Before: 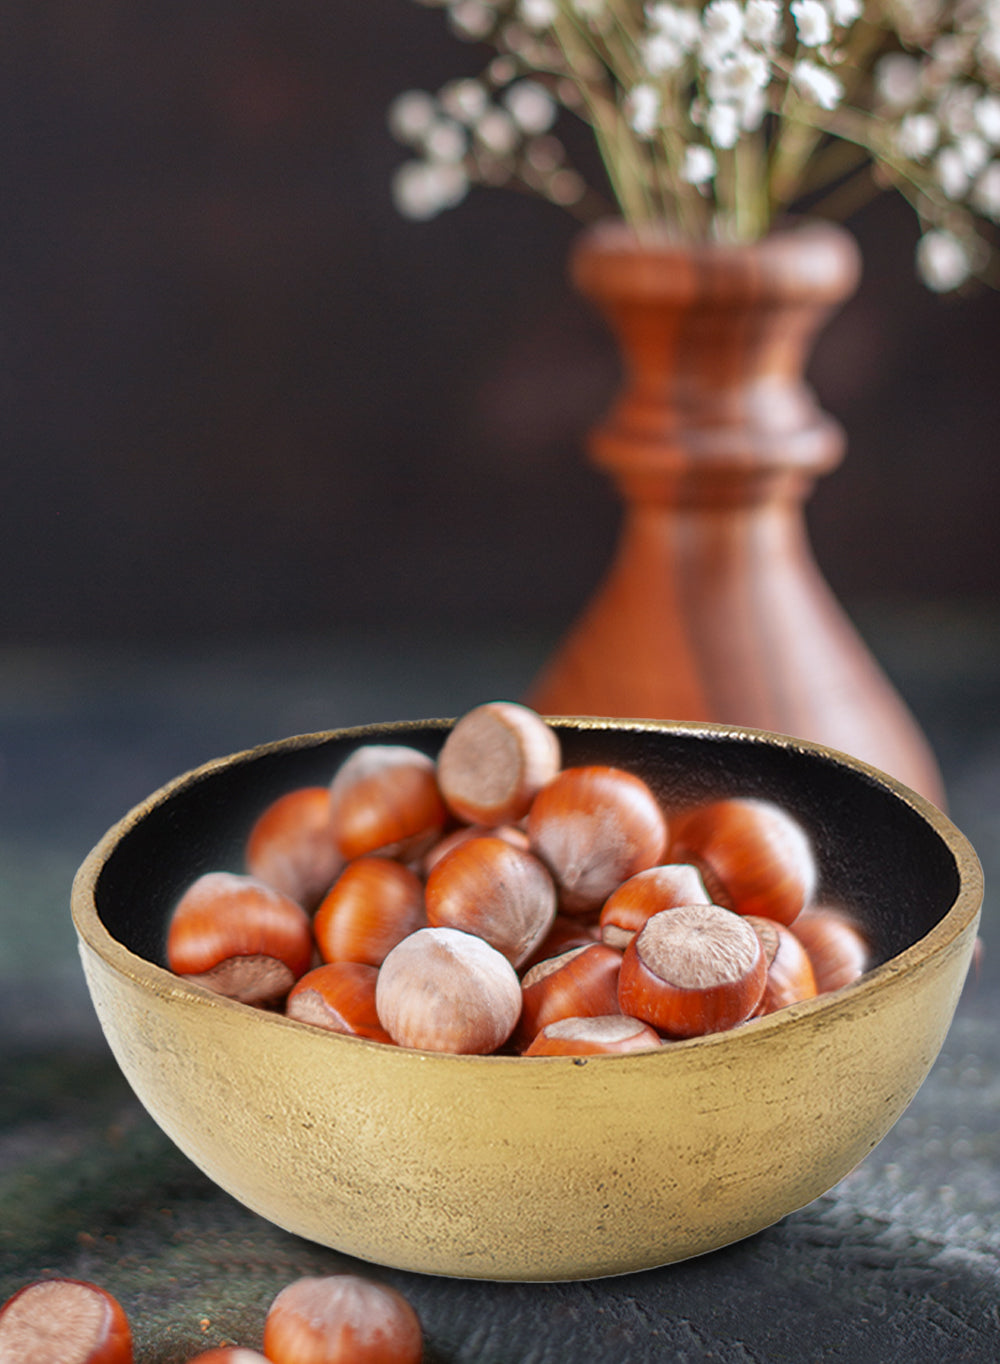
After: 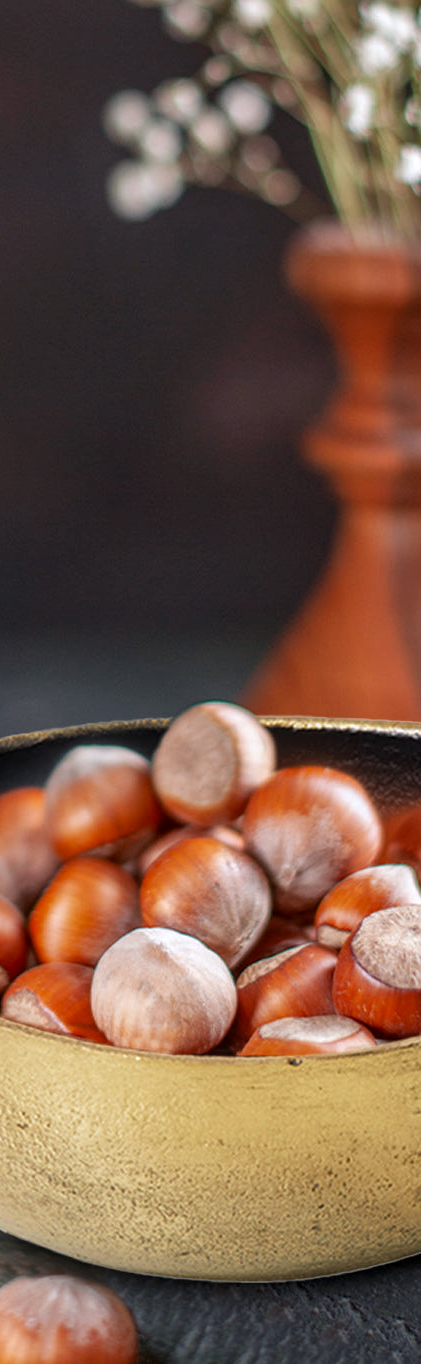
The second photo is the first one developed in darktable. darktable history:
crop: left 28.583%, right 29.231%
local contrast: on, module defaults
